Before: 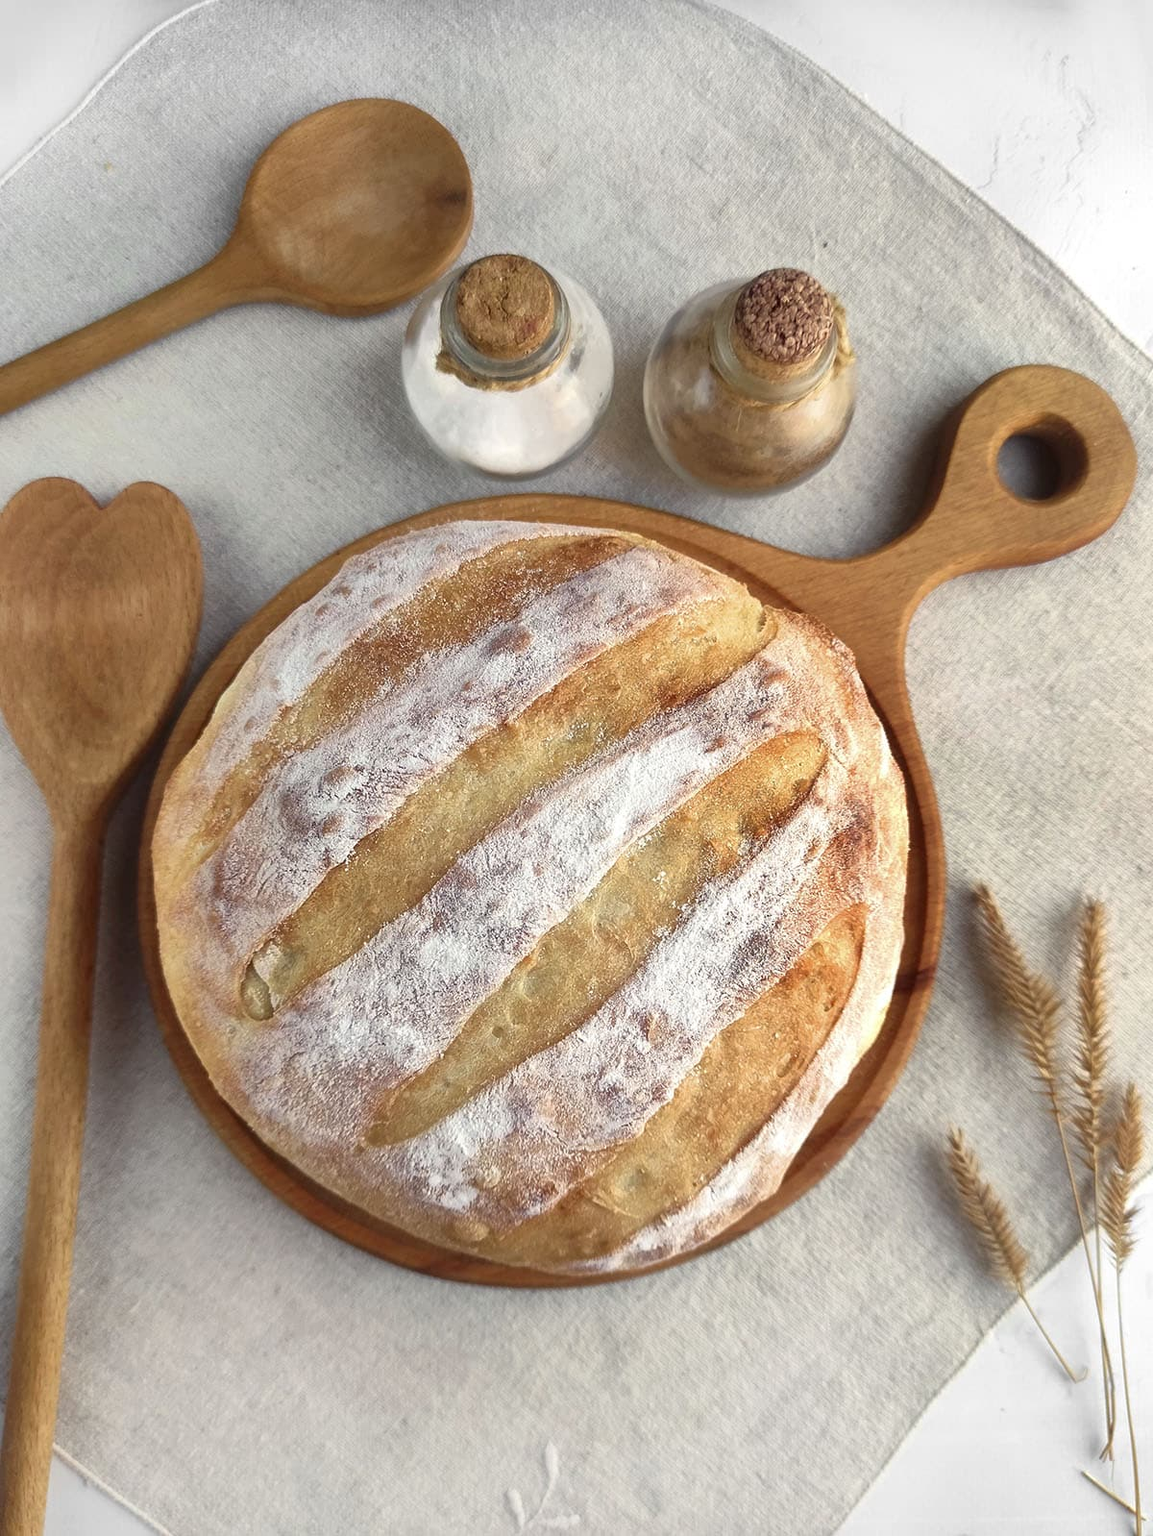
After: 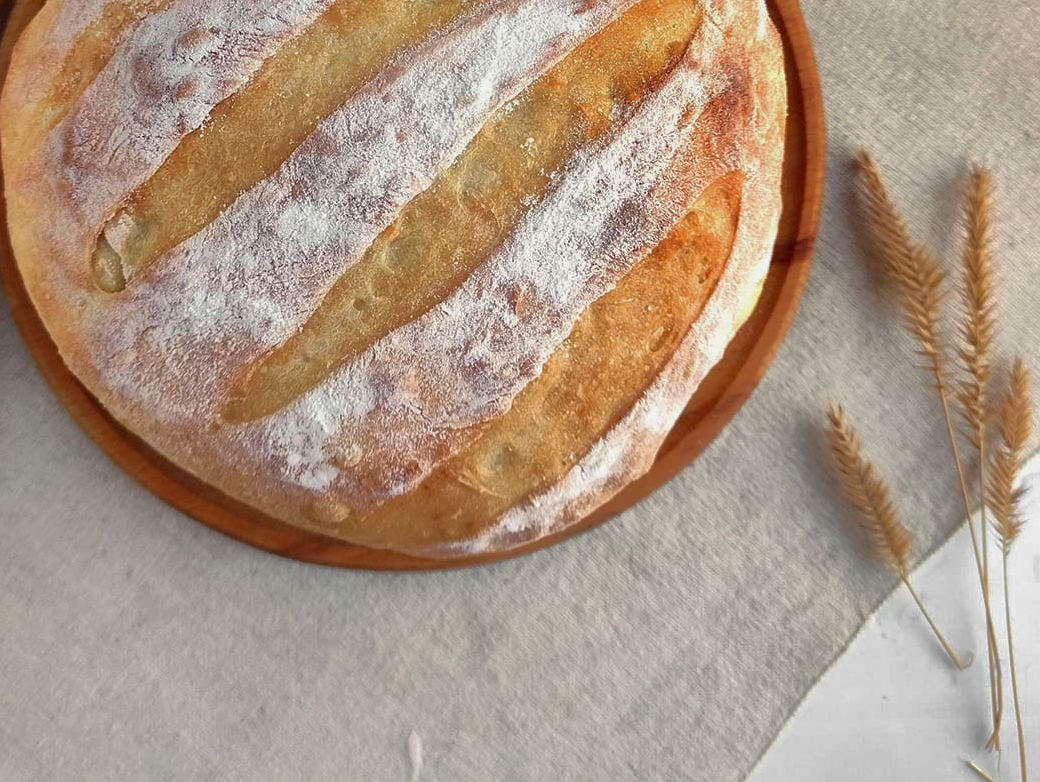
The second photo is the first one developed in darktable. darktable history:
exposure: black level correction 0.002, exposure -0.1 EV, compensate highlight preservation false
crop and rotate: left 13.306%, top 48.129%, bottom 2.928%
shadows and highlights: shadows 40, highlights -60
